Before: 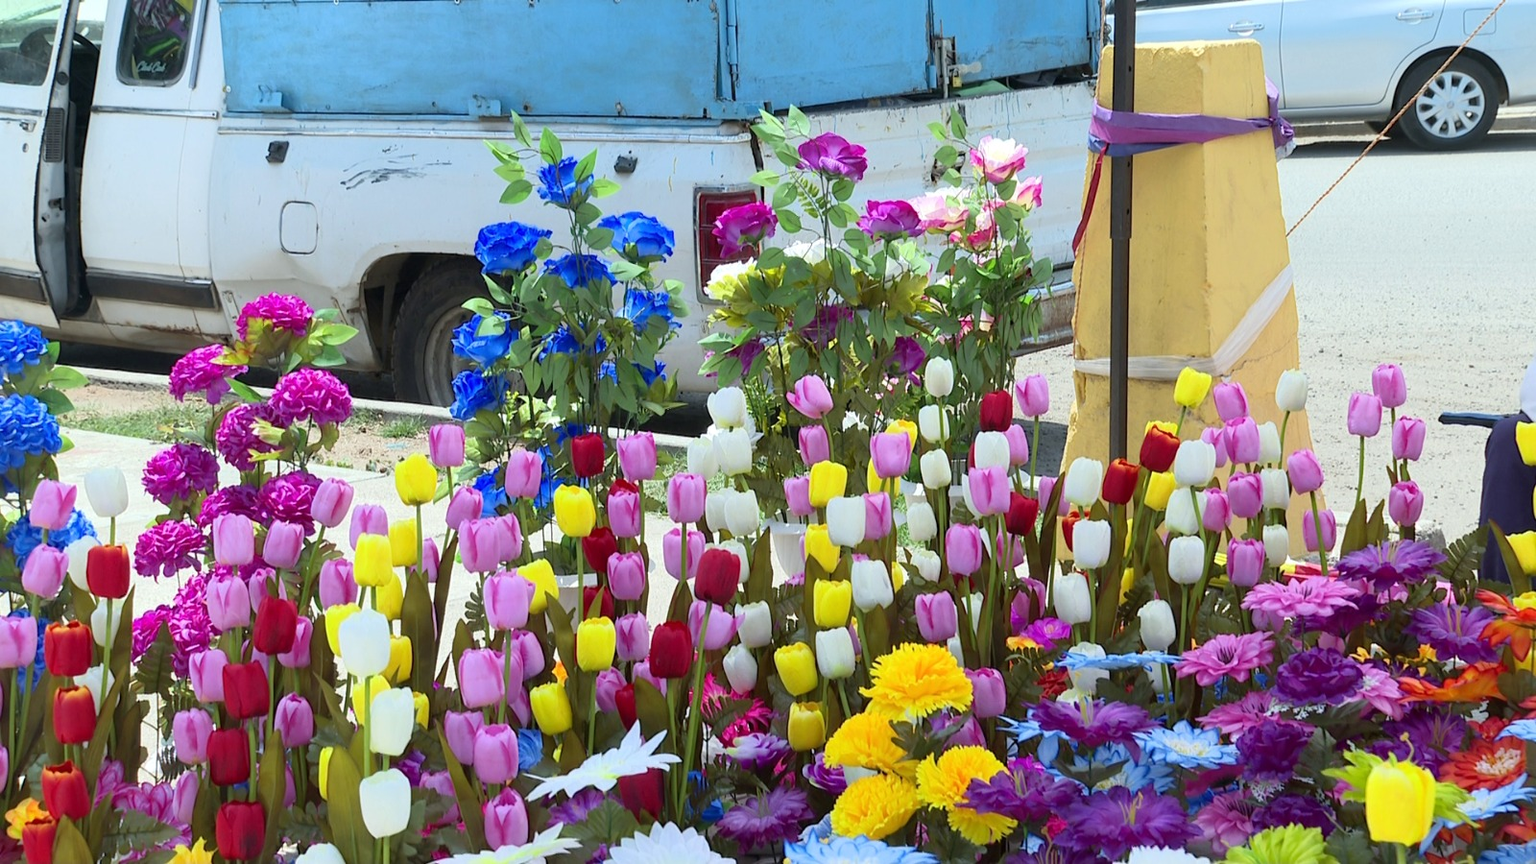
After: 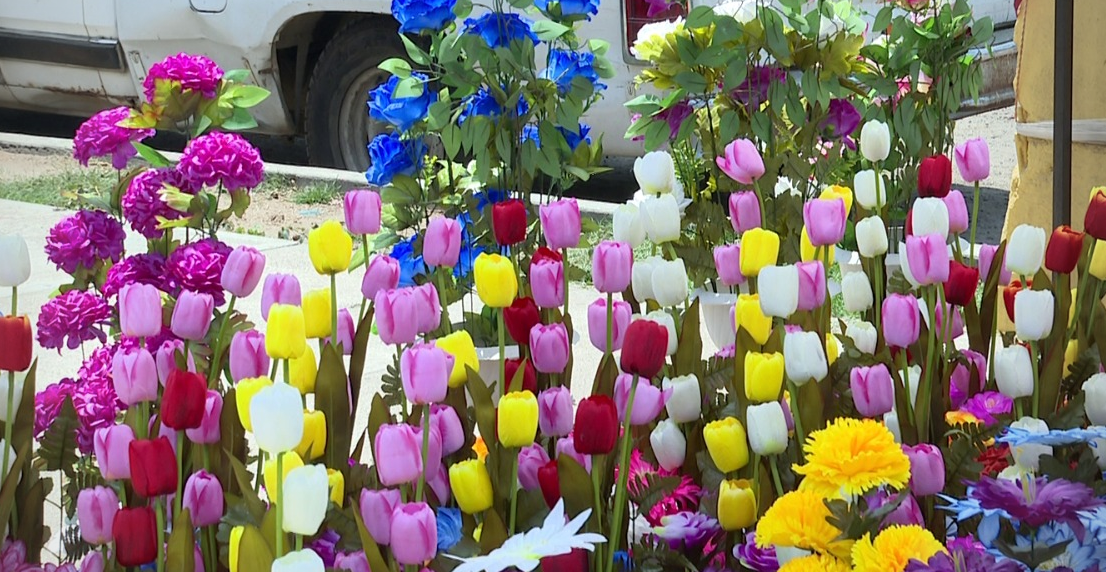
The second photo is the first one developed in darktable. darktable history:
vignetting: fall-off radius 60.67%, center (-0.011, 0)
crop: left 6.473%, top 28.02%, right 24.382%, bottom 8.362%
